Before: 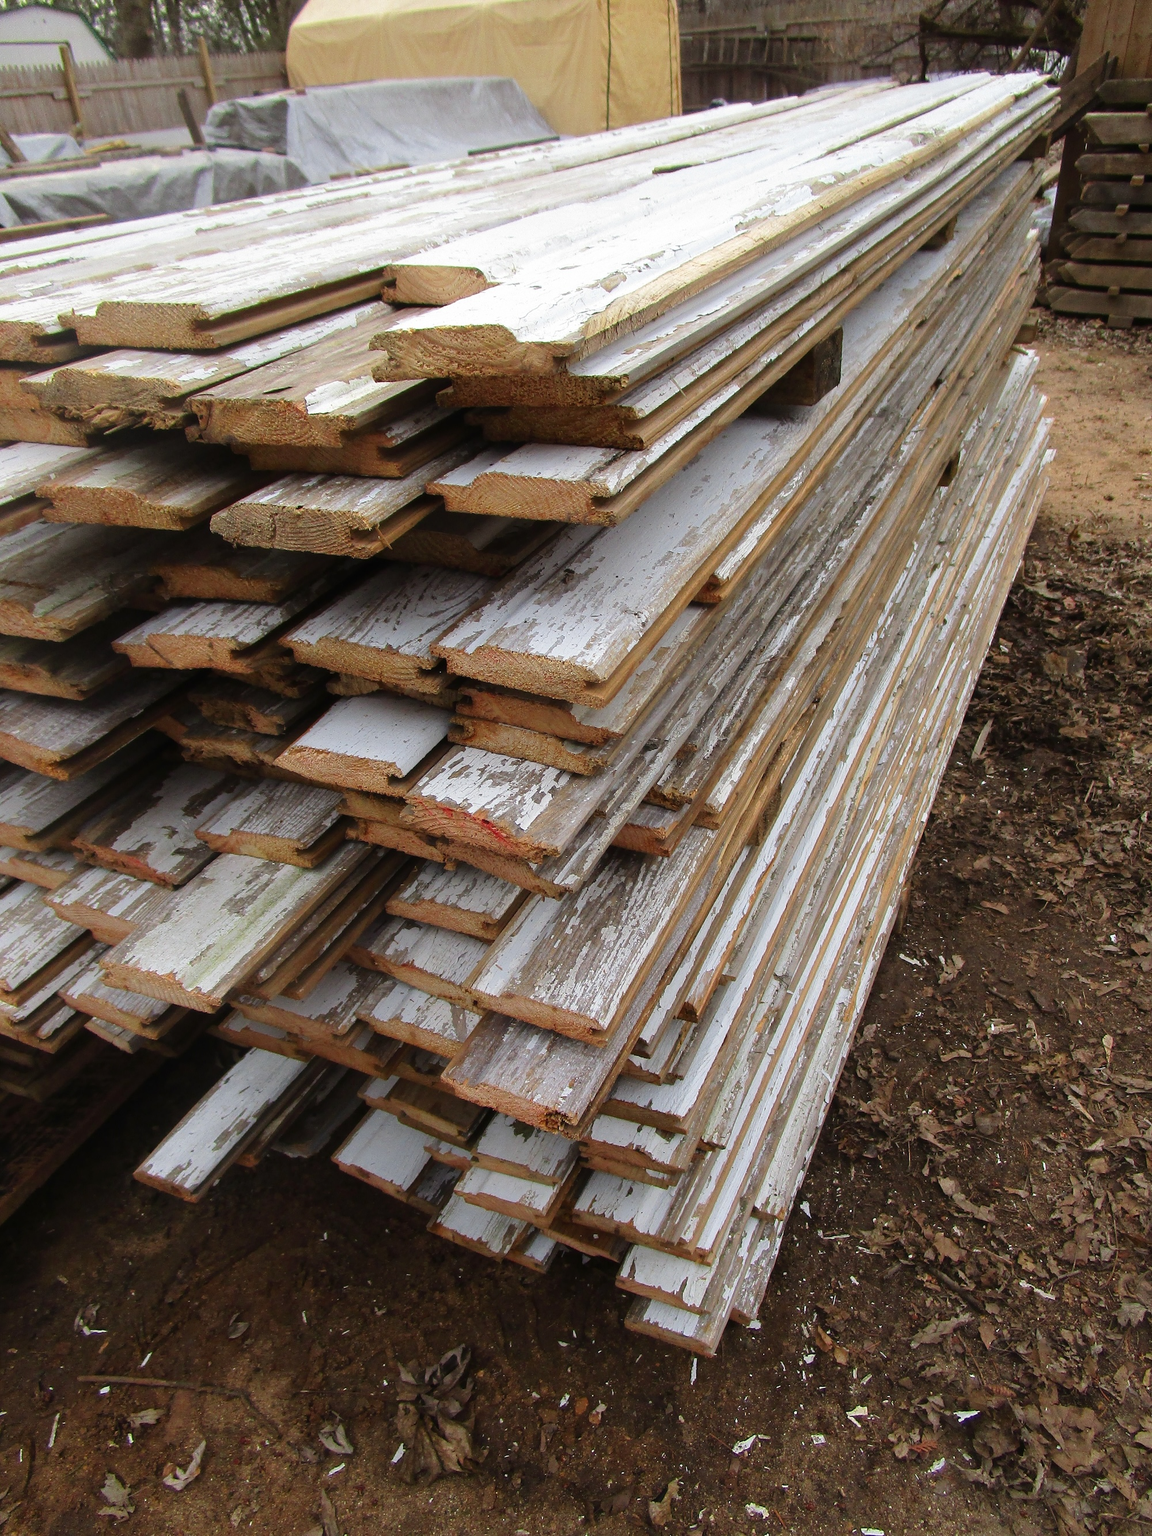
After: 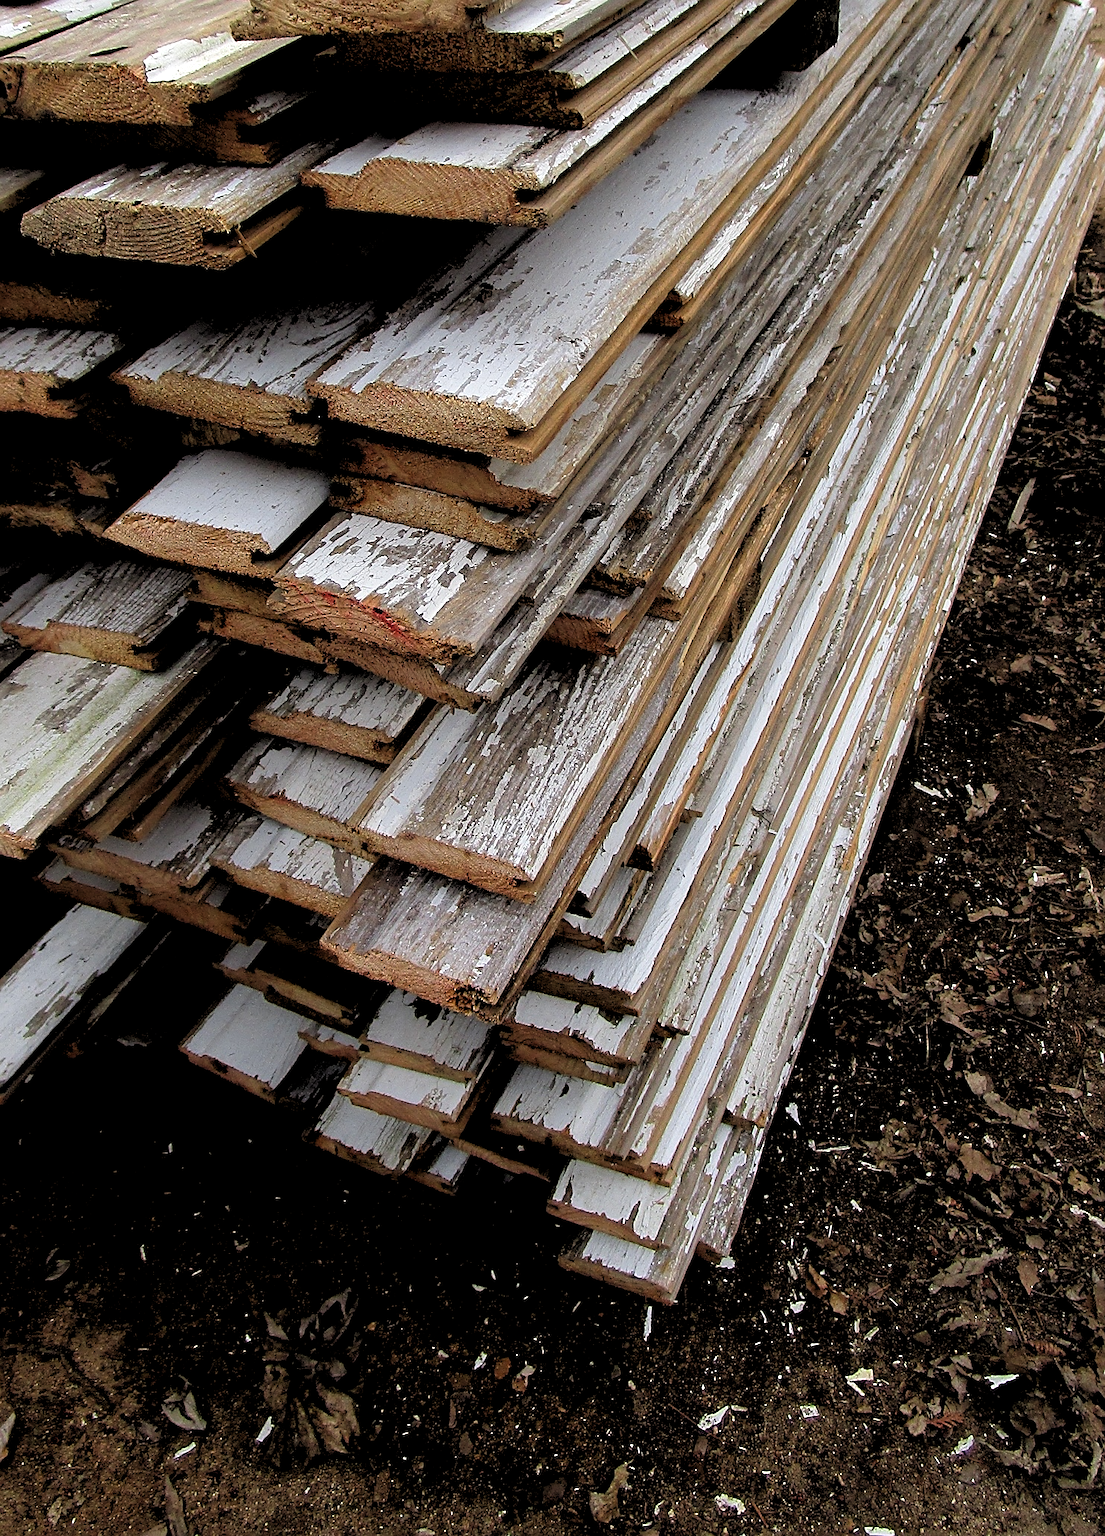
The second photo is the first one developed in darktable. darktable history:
sharpen: on, module defaults
rgb levels: levels [[0.034, 0.472, 0.904], [0, 0.5, 1], [0, 0.5, 1]]
crop: left 16.871%, top 22.857%, right 9.116%
